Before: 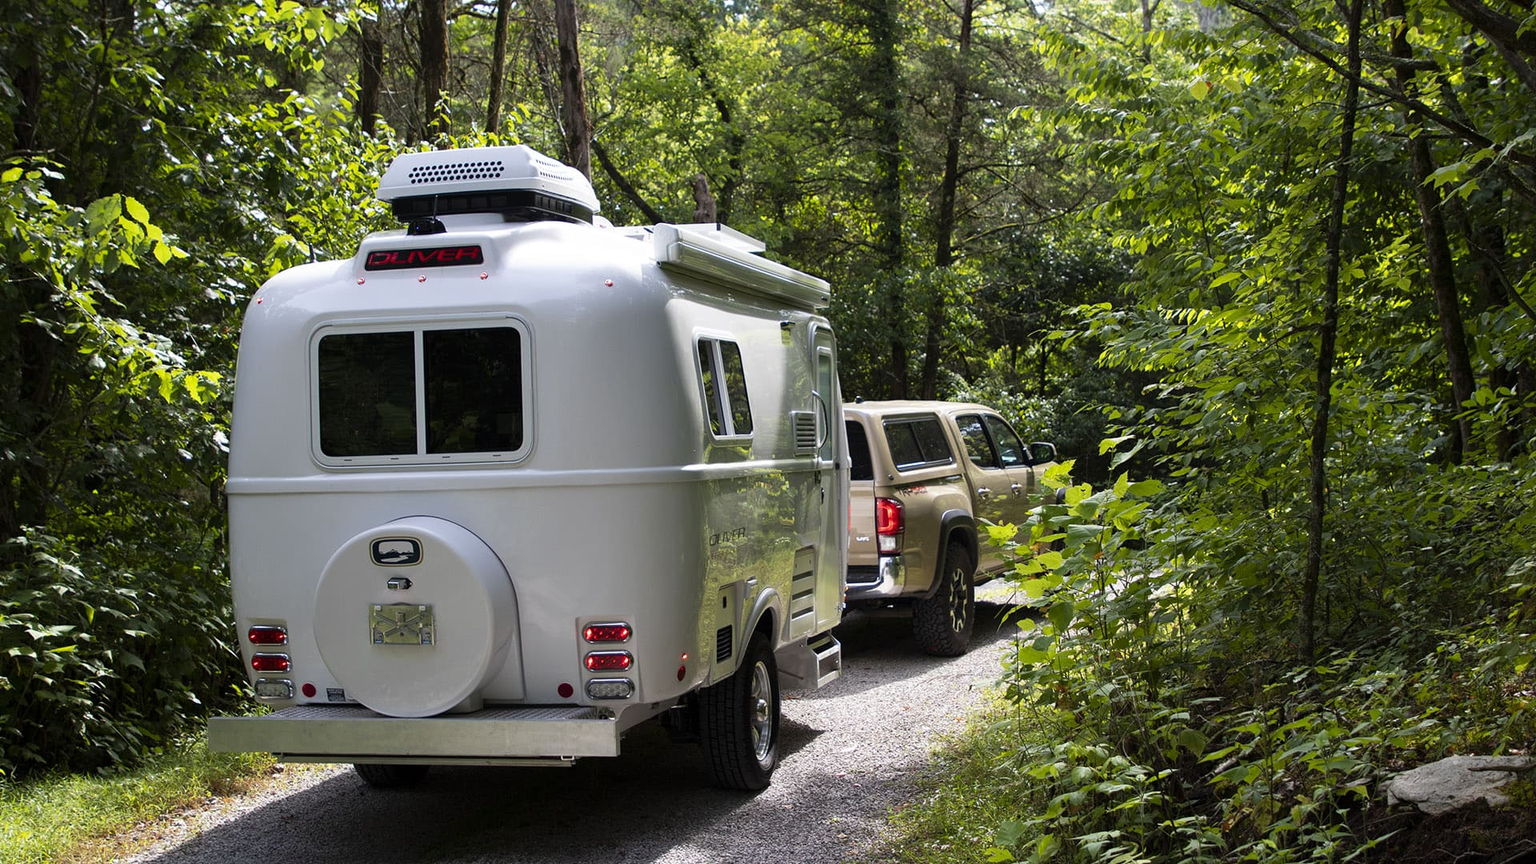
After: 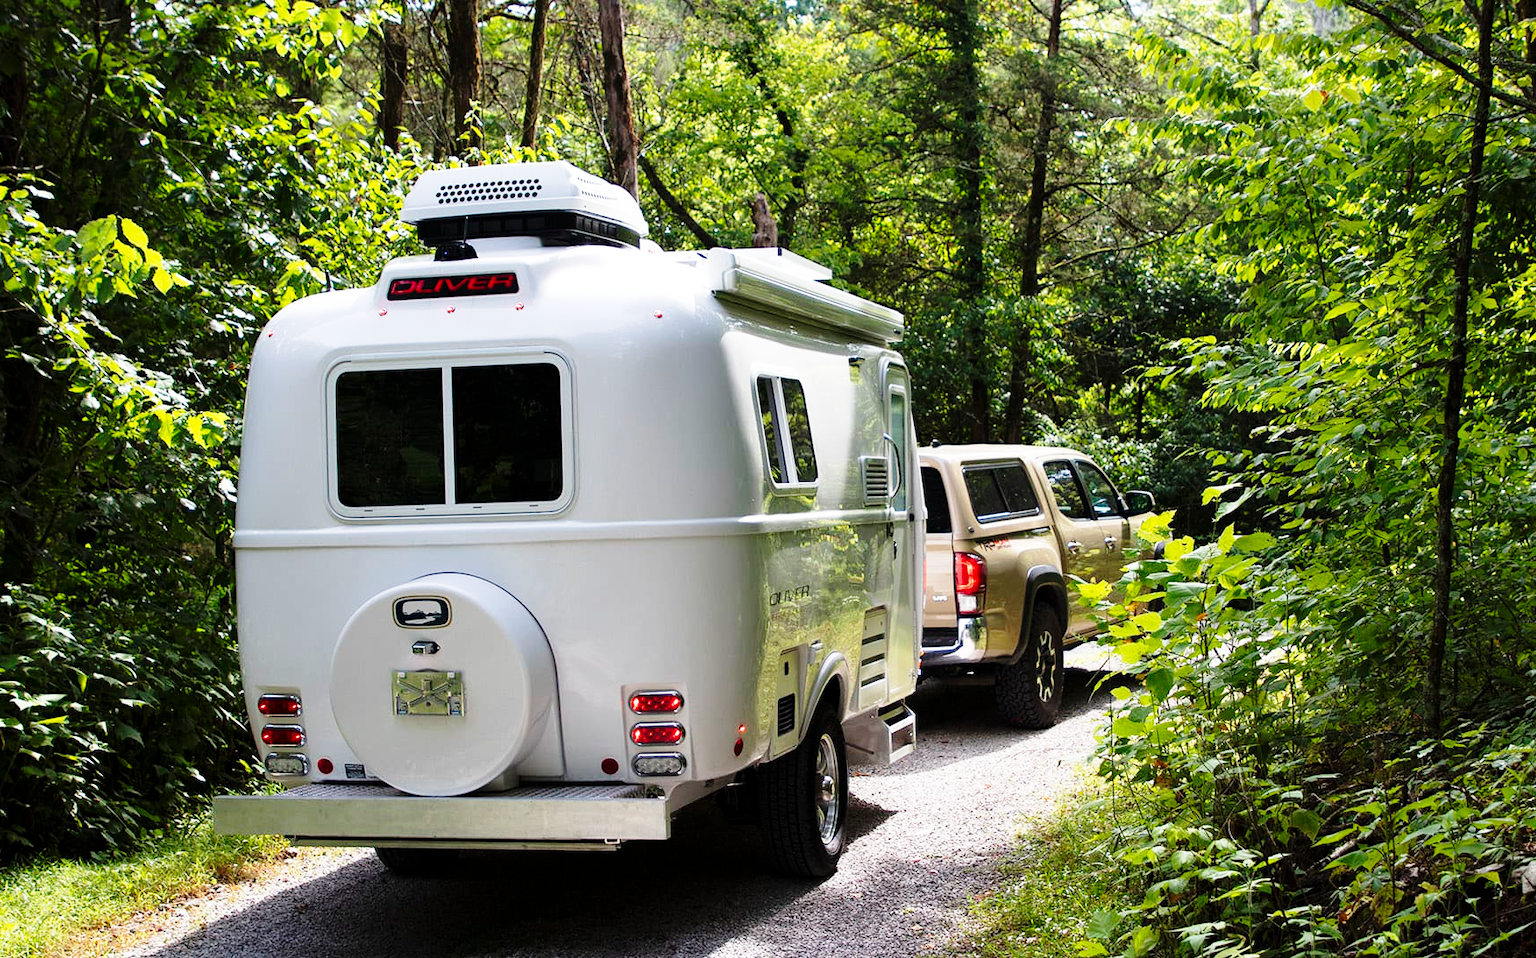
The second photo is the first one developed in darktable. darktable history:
crop and rotate: left 1.088%, right 8.807%
base curve: curves: ch0 [(0, 0) (0.028, 0.03) (0.121, 0.232) (0.46, 0.748) (0.859, 0.968) (1, 1)], preserve colors none
